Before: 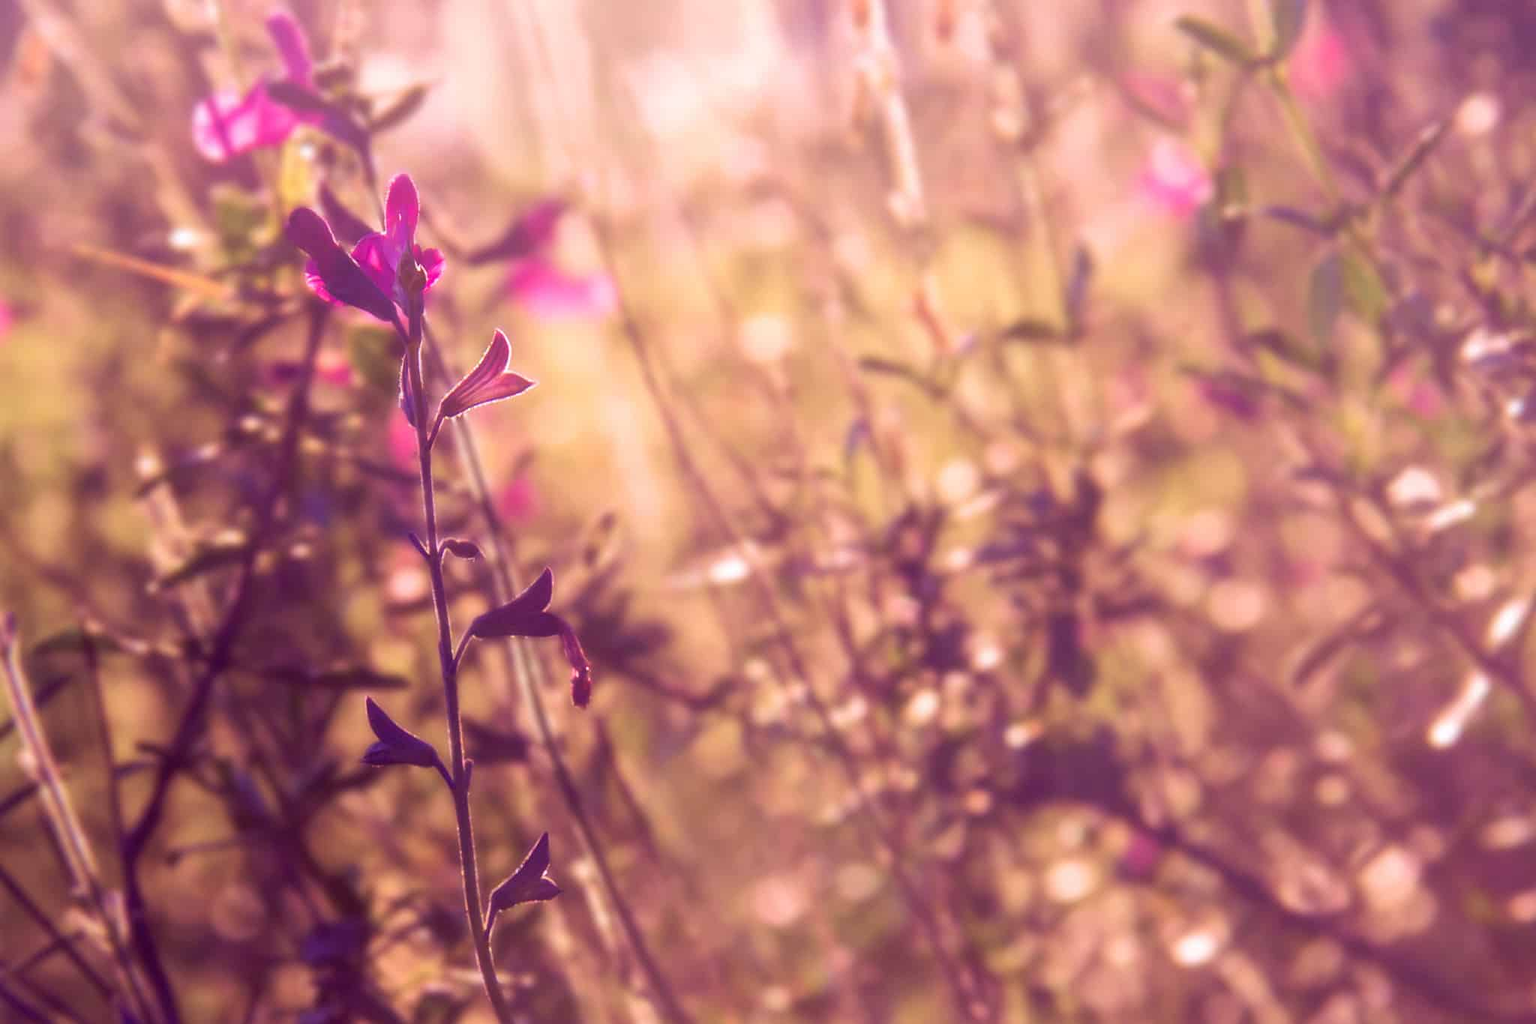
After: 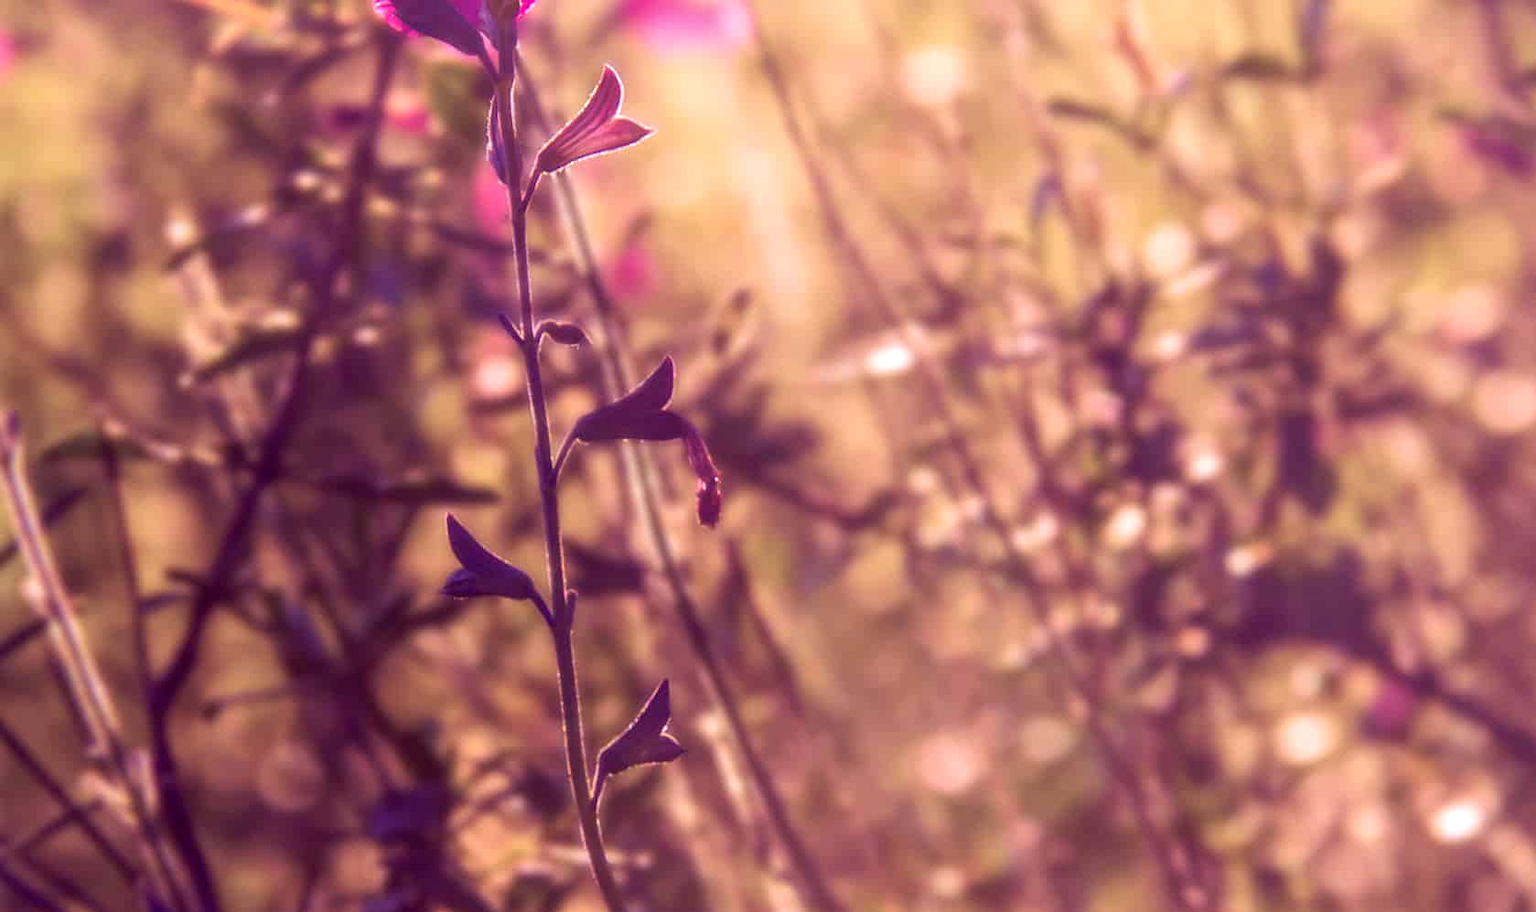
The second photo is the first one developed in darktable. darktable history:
crop: top 26.968%, right 17.994%
local contrast: on, module defaults
